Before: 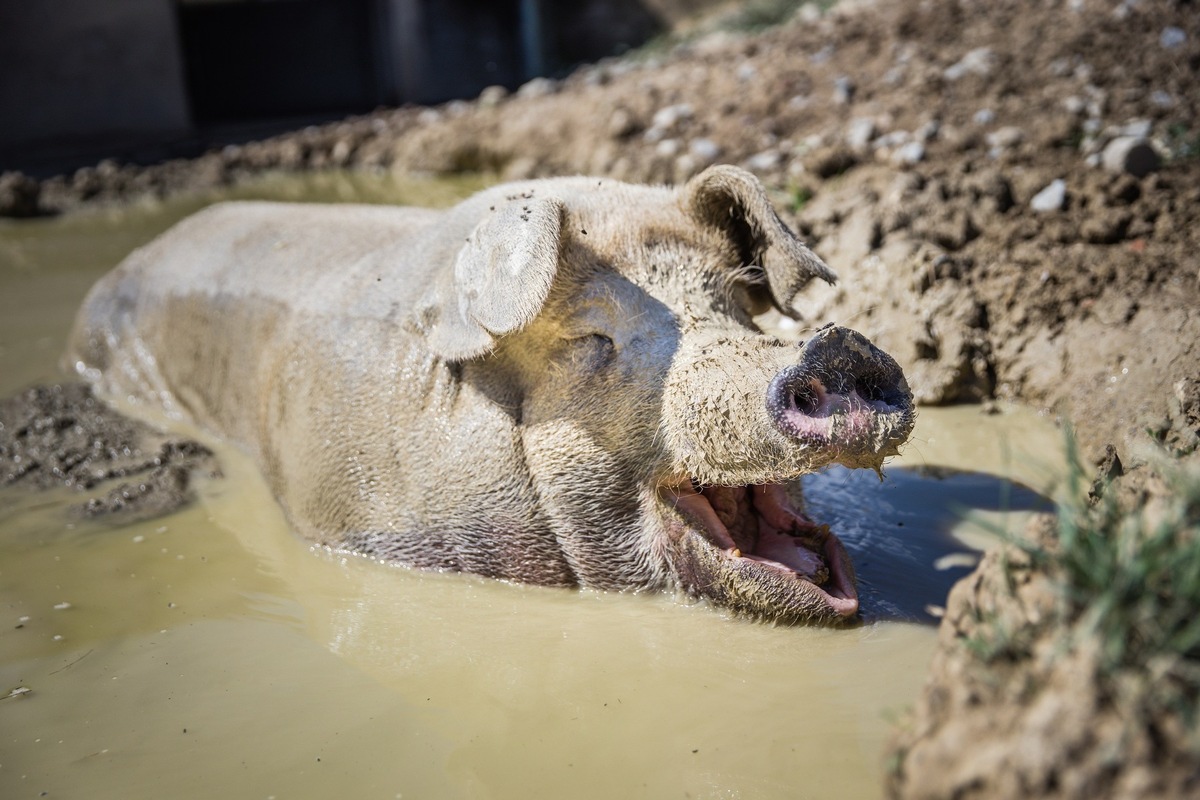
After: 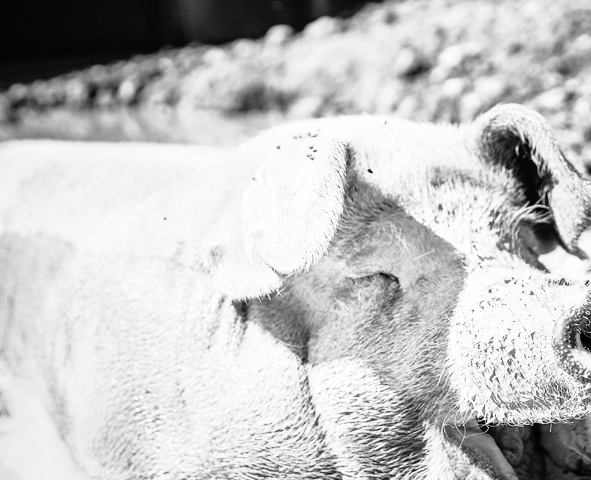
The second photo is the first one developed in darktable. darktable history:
monochrome: a 32, b 64, size 2.3, highlights 1
color zones: curves: ch1 [(0.24, 0.629) (0.75, 0.5)]; ch2 [(0.255, 0.454) (0.745, 0.491)], mix 102.12%
crop: left 17.835%, top 7.675%, right 32.881%, bottom 32.213%
base curve: curves: ch0 [(0, 0) (0.012, 0.01) (0.073, 0.168) (0.31, 0.711) (0.645, 0.957) (1, 1)], preserve colors none
